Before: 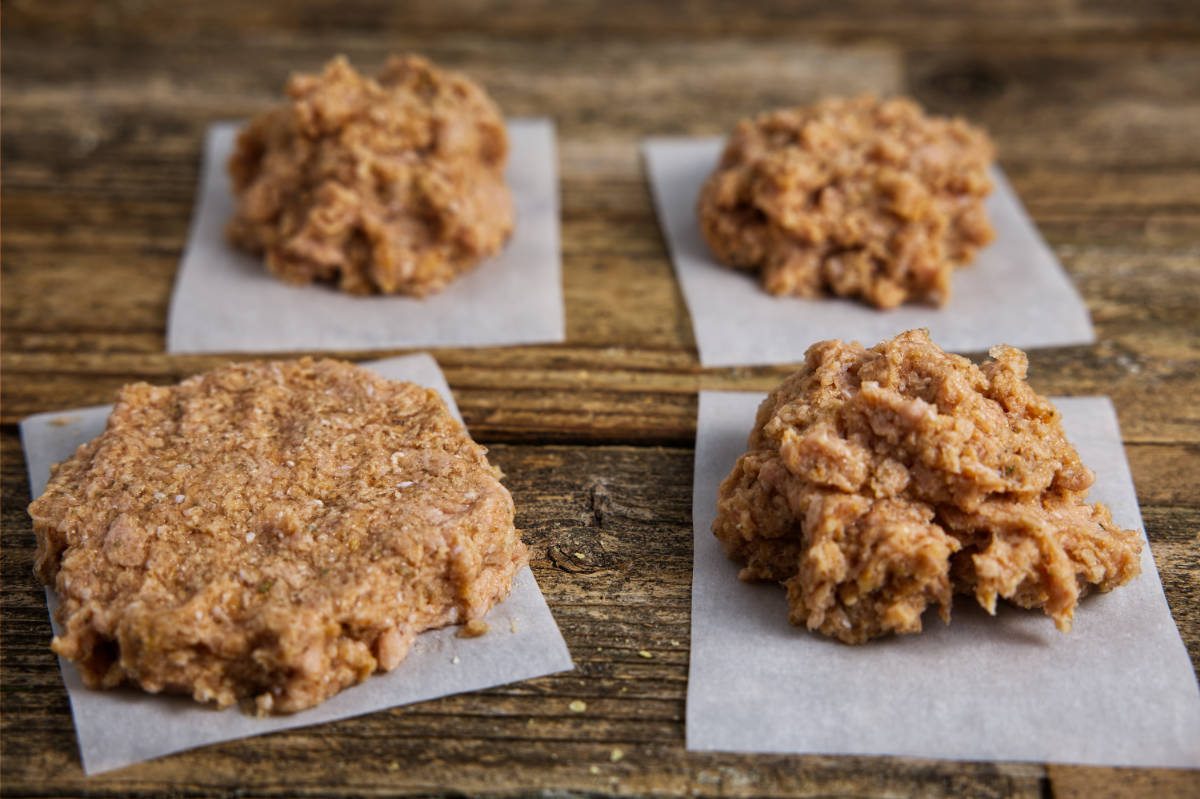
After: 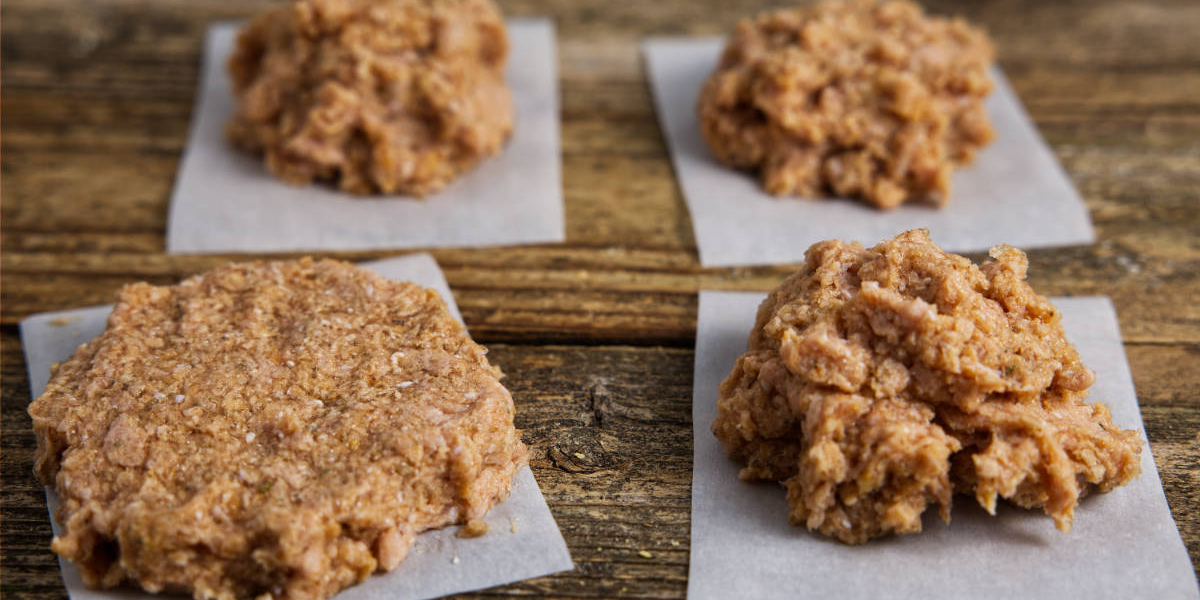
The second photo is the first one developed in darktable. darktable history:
crop and rotate: top 12.56%, bottom 12.28%
